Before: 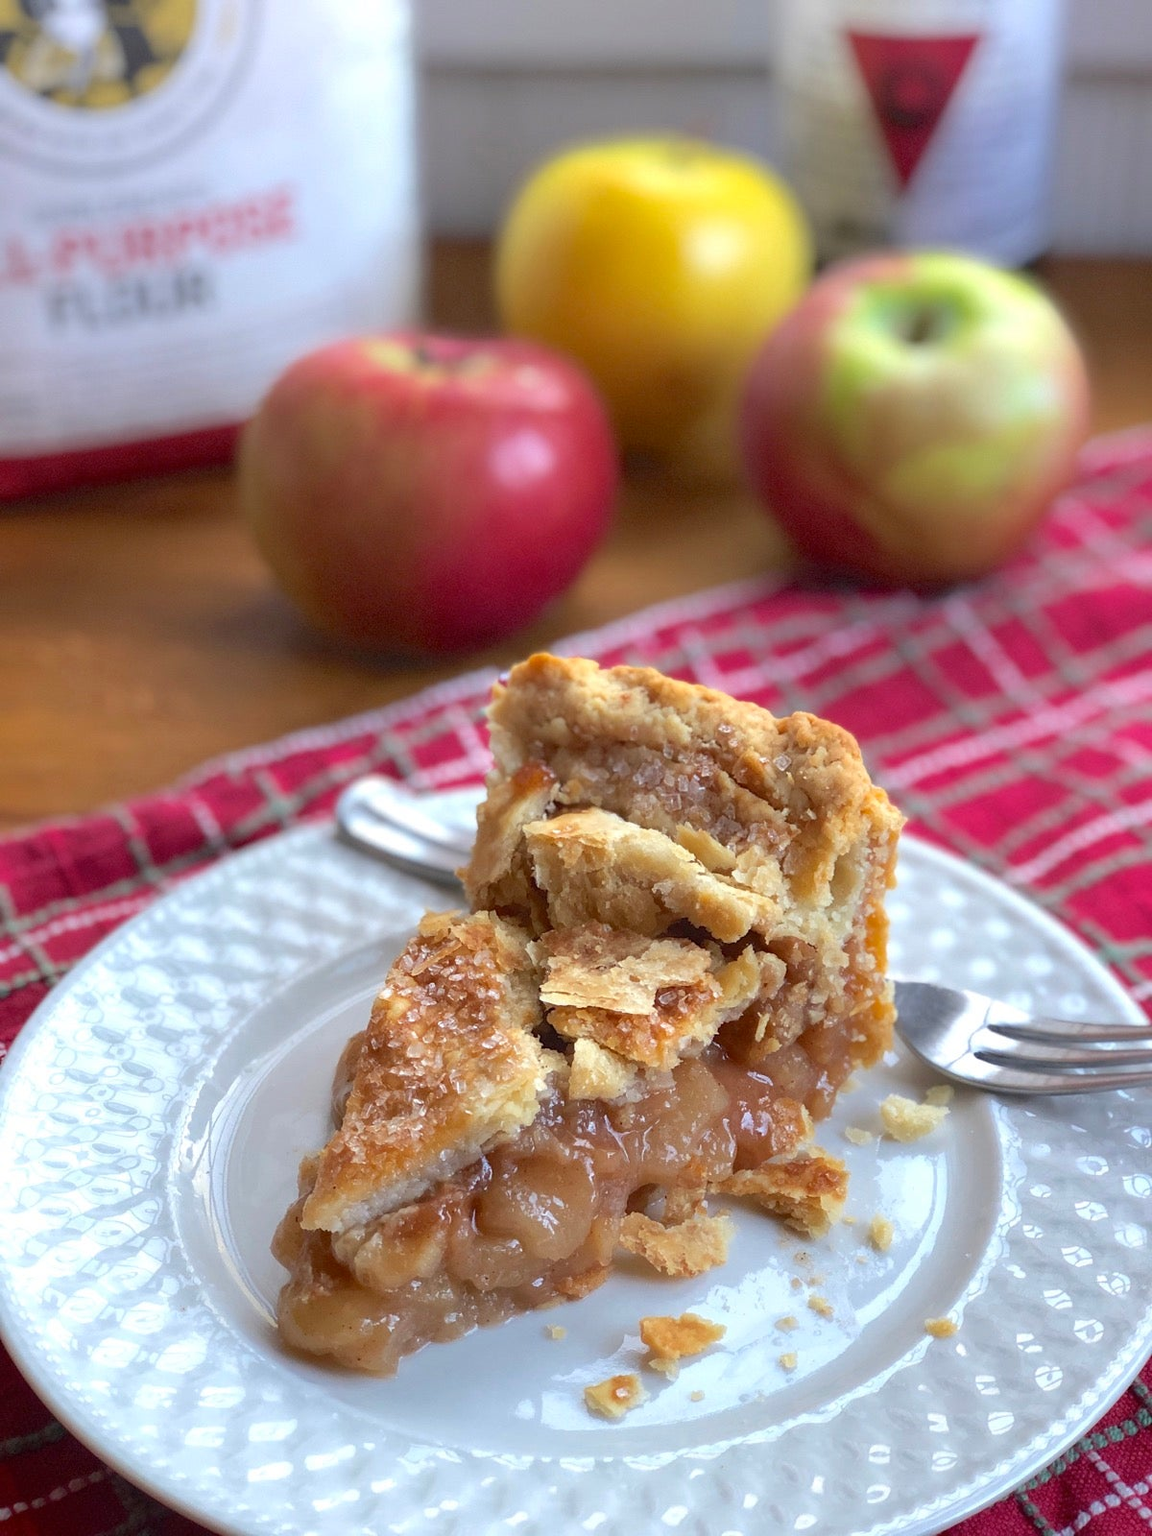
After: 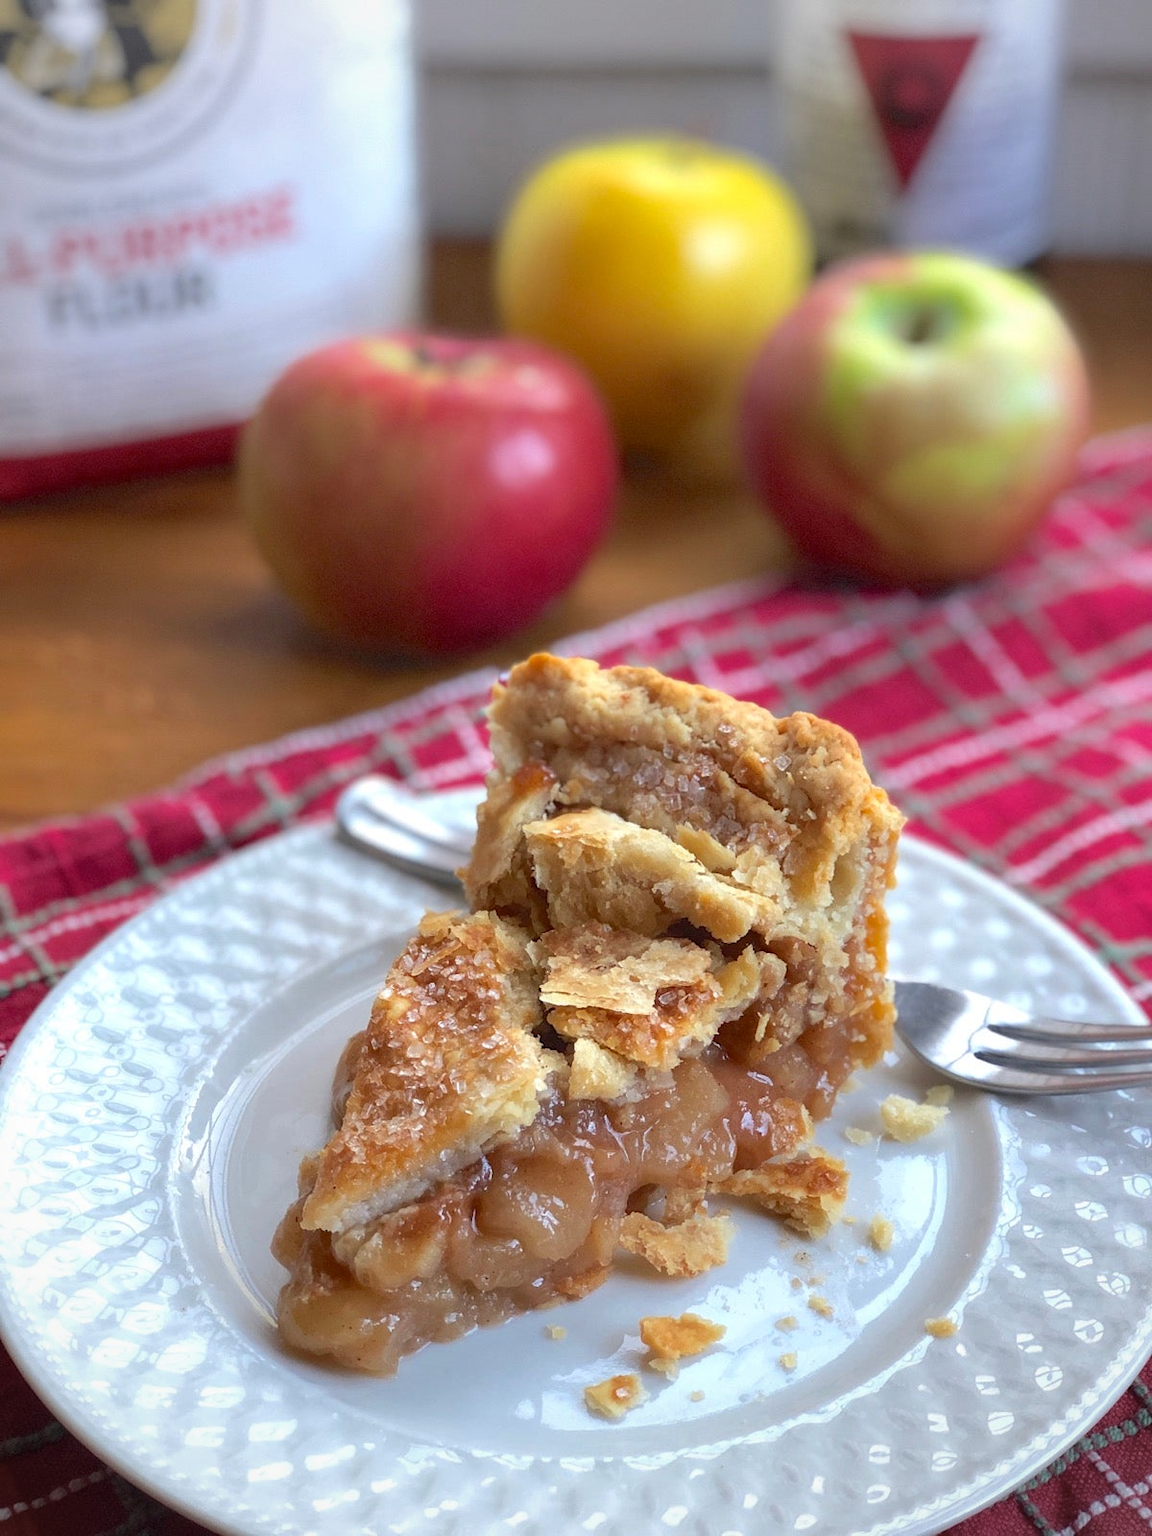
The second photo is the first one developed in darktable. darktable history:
vignetting: brightness -0.173
